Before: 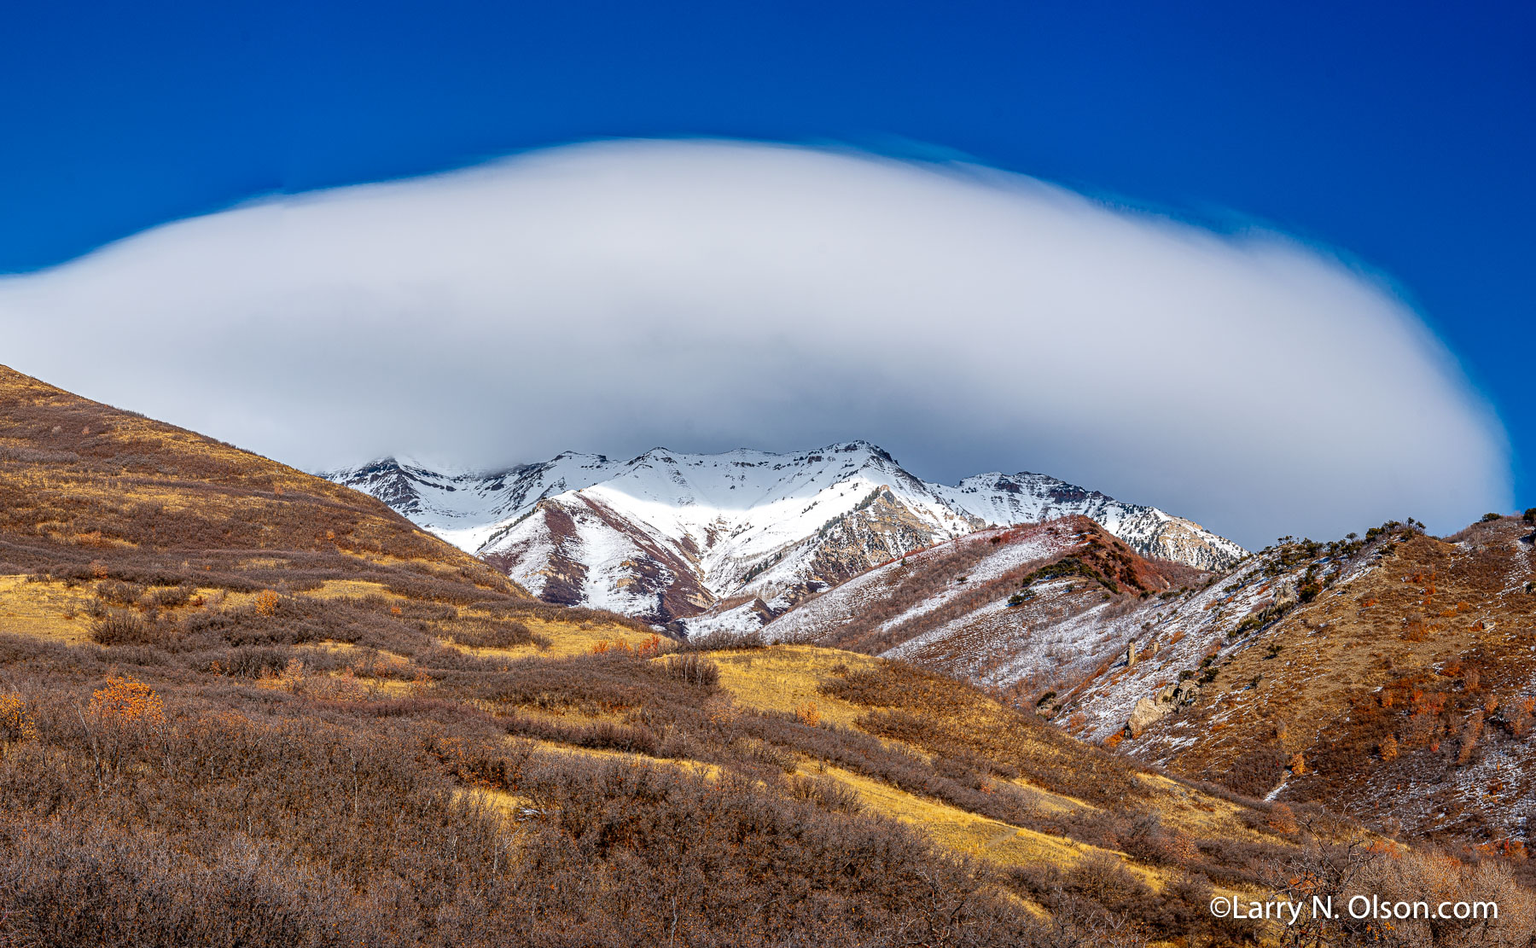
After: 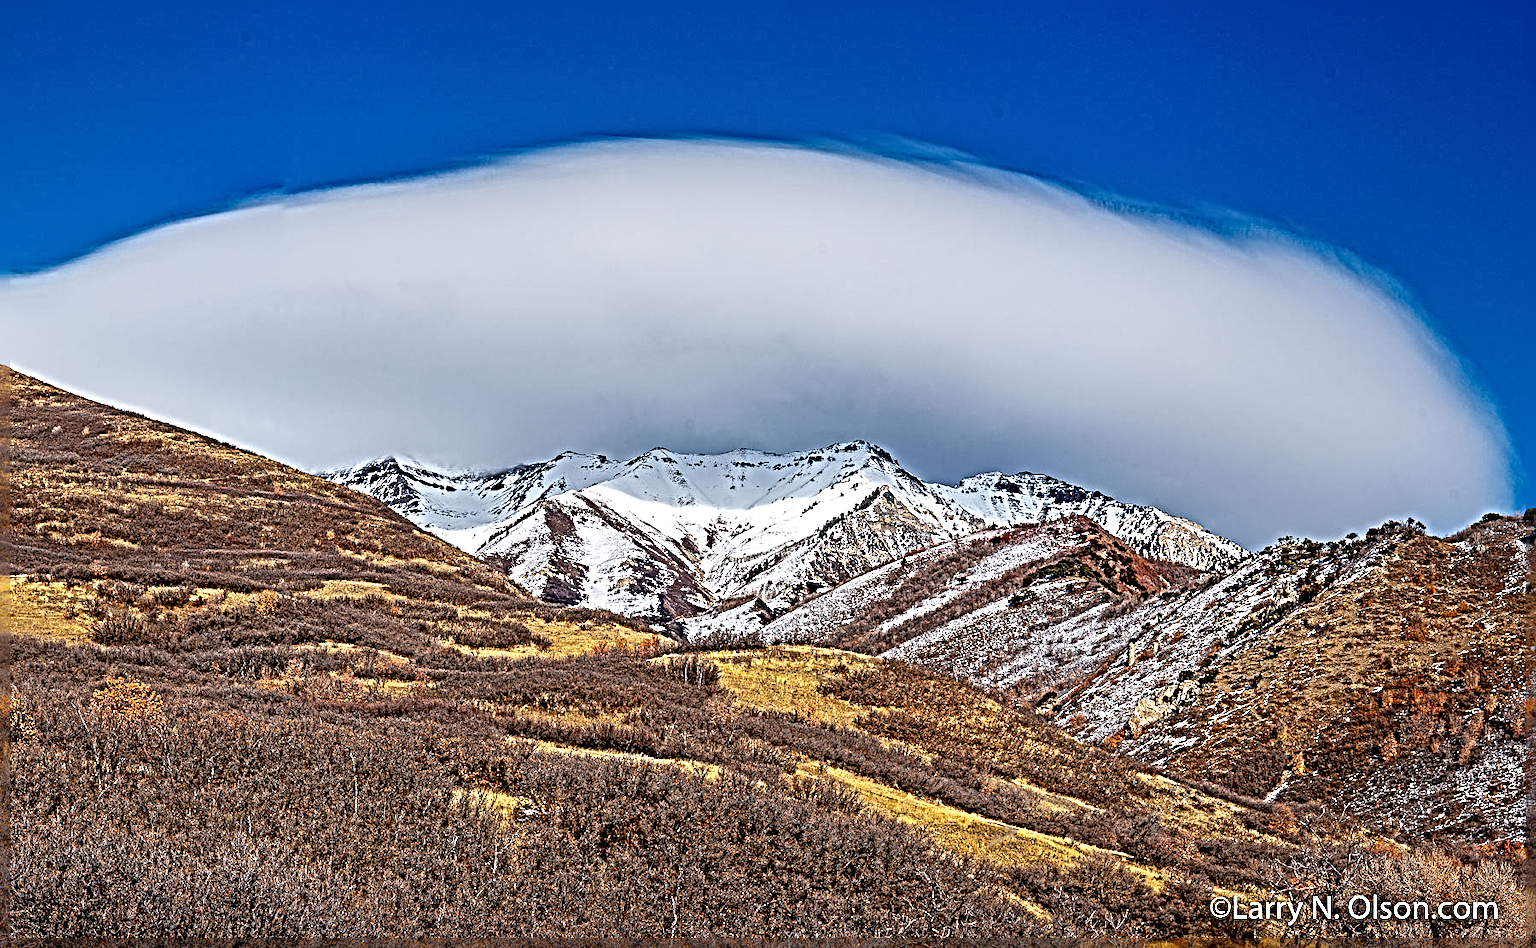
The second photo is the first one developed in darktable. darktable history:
sharpen: radius 6.248, amount 1.808, threshold 0.135
